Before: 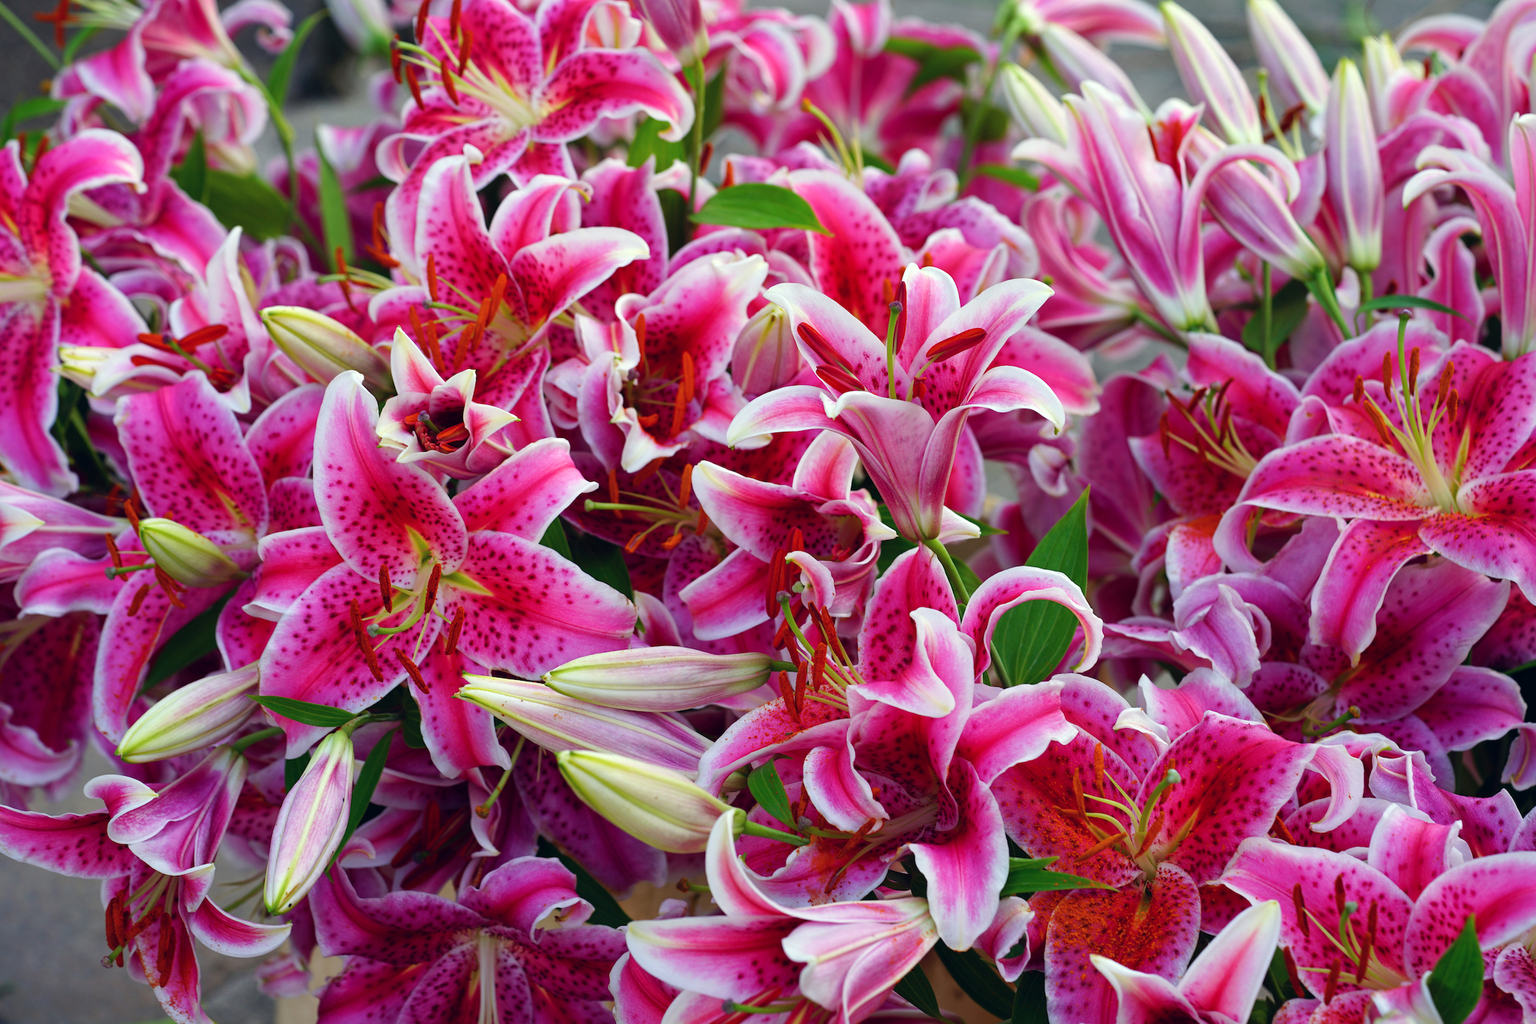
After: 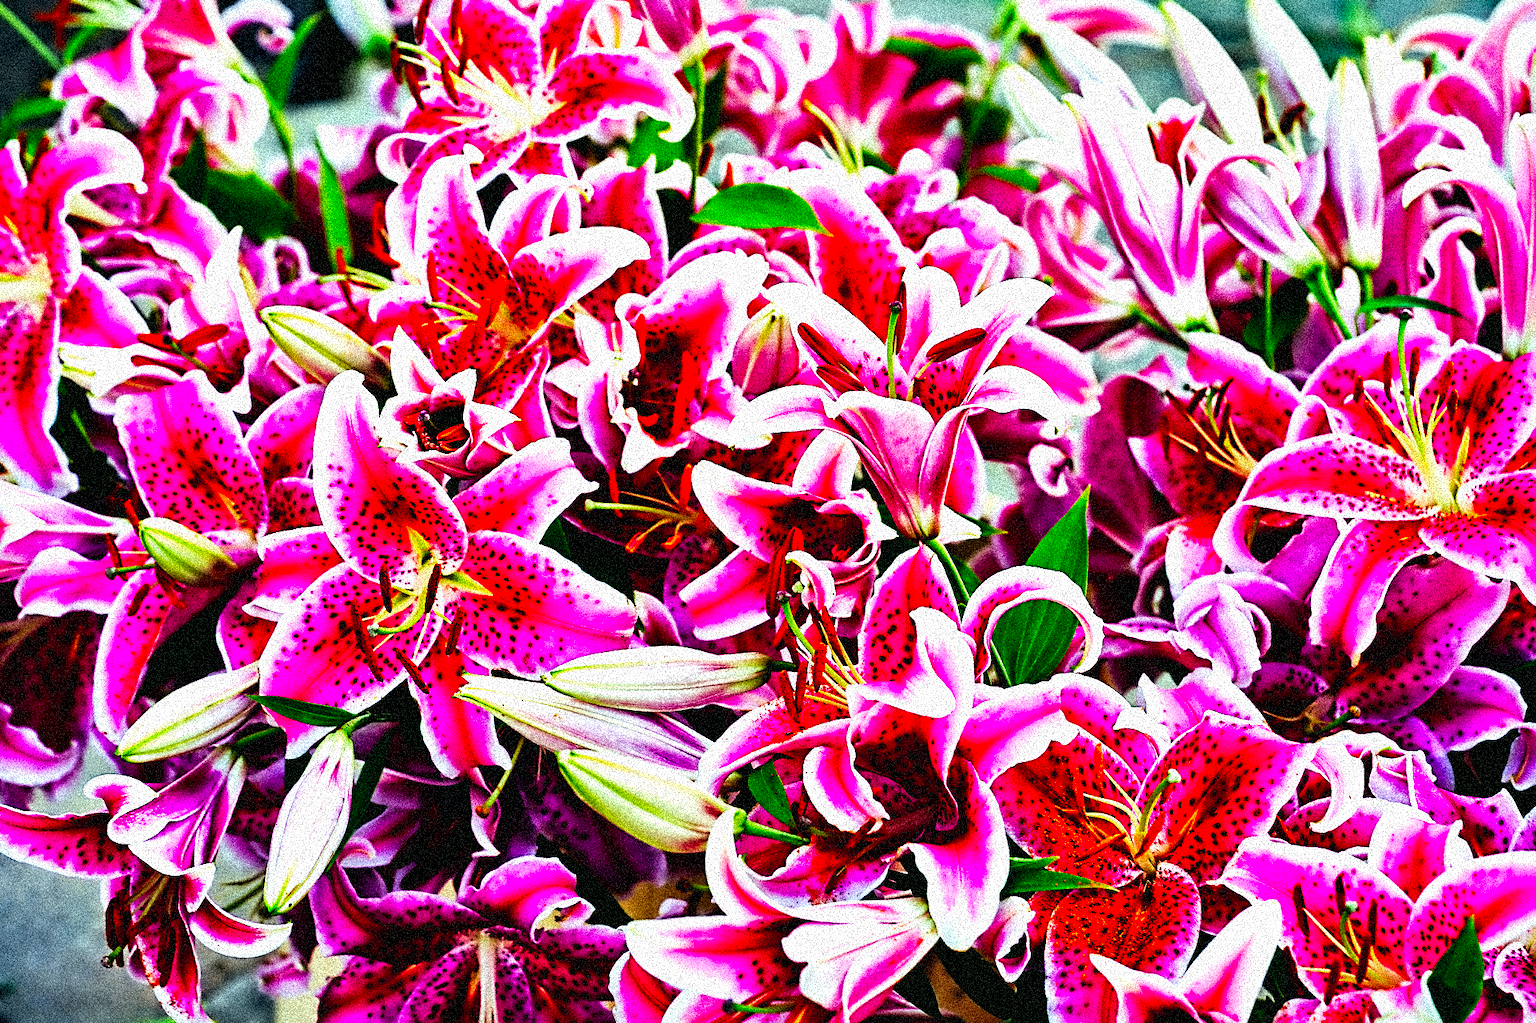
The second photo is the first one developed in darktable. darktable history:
vibrance: vibrance 100%
shadows and highlights: shadows 4.1, highlights -17.6, soften with gaussian
local contrast: mode bilateral grid, contrast 44, coarseness 69, detail 214%, midtone range 0.2 | blend: blend mode normal, opacity 28%; mask: uniform (no mask)
sharpen: on, module defaults
tone curve: curves: ch0 [(0, 0) (0.004, 0.001) (0.133, 0.112) (0.325, 0.362) (0.832, 0.893) (1, 1)], color space Lab, linked channels, preserve colors none
color correction: highlights a* -7.33, highlights b* 1.26, shadows a* -3.55, saturation 1.4 | blend: blend mode normal, opacity 55%; mask: uniform (no mask)
base curve: curves: ch0 [(0, 0) (0.036, 0.025) (0.121, 0.166) (0.206, 0.329) (0.605, 0.79) (1, 1)], preserve colors none
grain: coarseness 3.75 ISO, strength 100%, mid-tones bias 0% | blend: blend mode normal, opacity 17%; mask: uniform (no mask)
velvia: strength 30%
contrast equalizer: octaves 7, y [[0.5, 0.542, 0.583, 0.625, 0.667, 0.708], [0.5 ×6], [0.5 ×6], [0, 0.033, 0.067, 0.1, 0.133, 0.167], [0, 0.05, 0.1, 0.15, 0.2, 0.25]]
contrast brightness saturation: contrast 0.11, saturation -0.17
